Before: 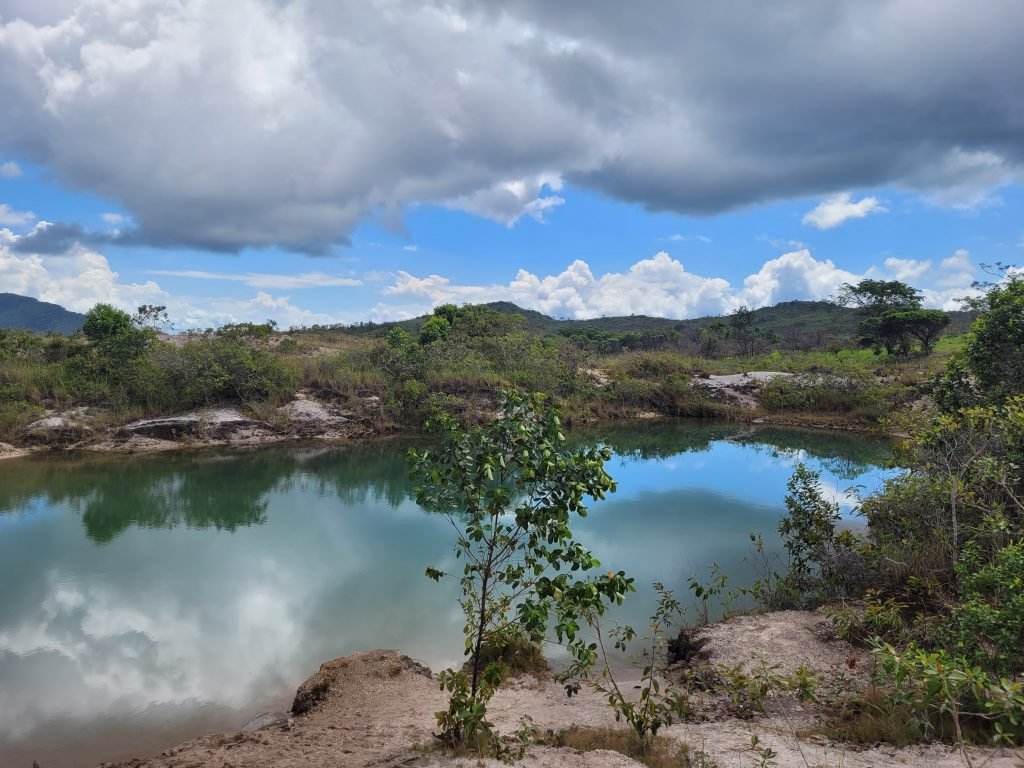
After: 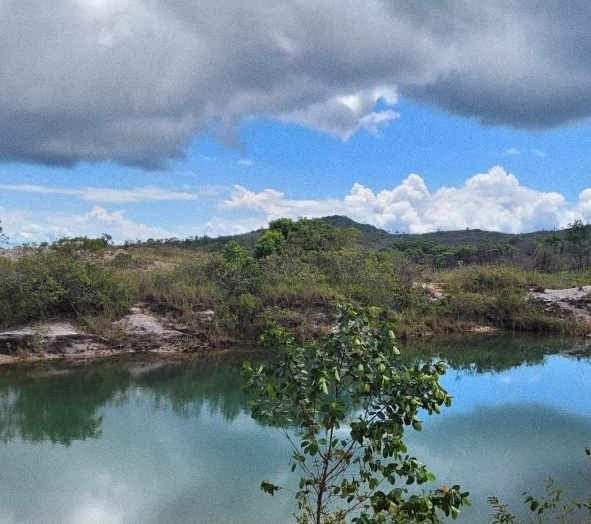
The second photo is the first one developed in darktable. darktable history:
crop: left 16.202%, top 11.208%, right 26.045%, bottom 20.557%
grain: coarseness 7.08 ISO, strength 21.67%, mid-tones bias 59.58%
shadows and highlights: radius 171.16, shadows 27, white point adjustment 3.13, highlights -67.95, soften with gaussian
